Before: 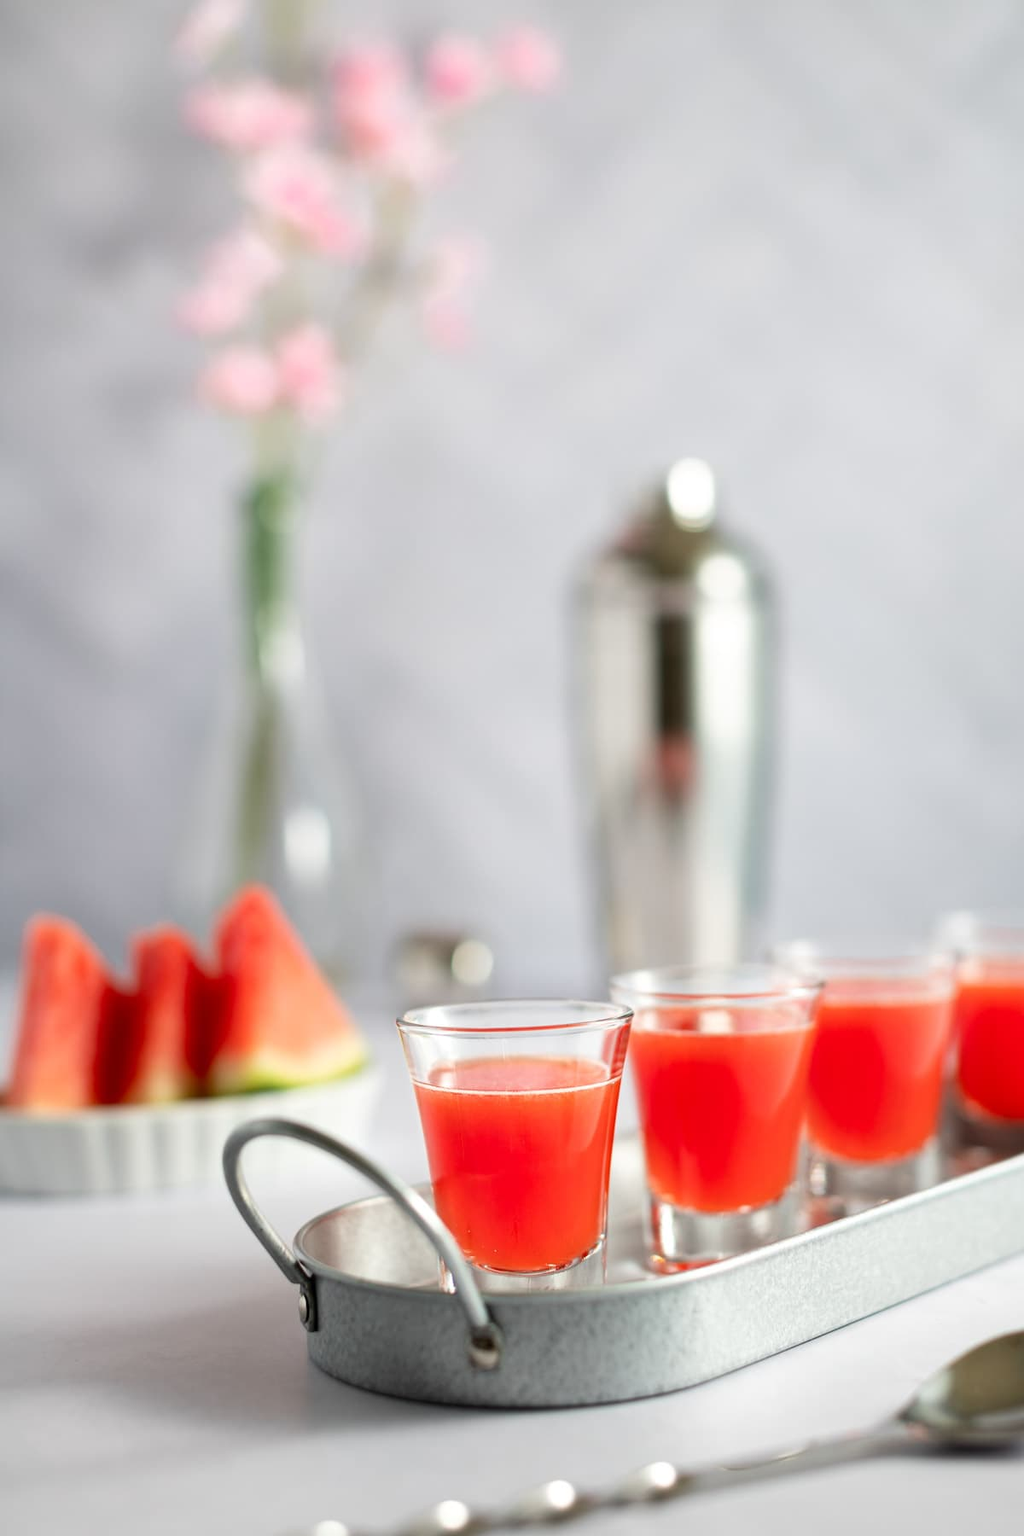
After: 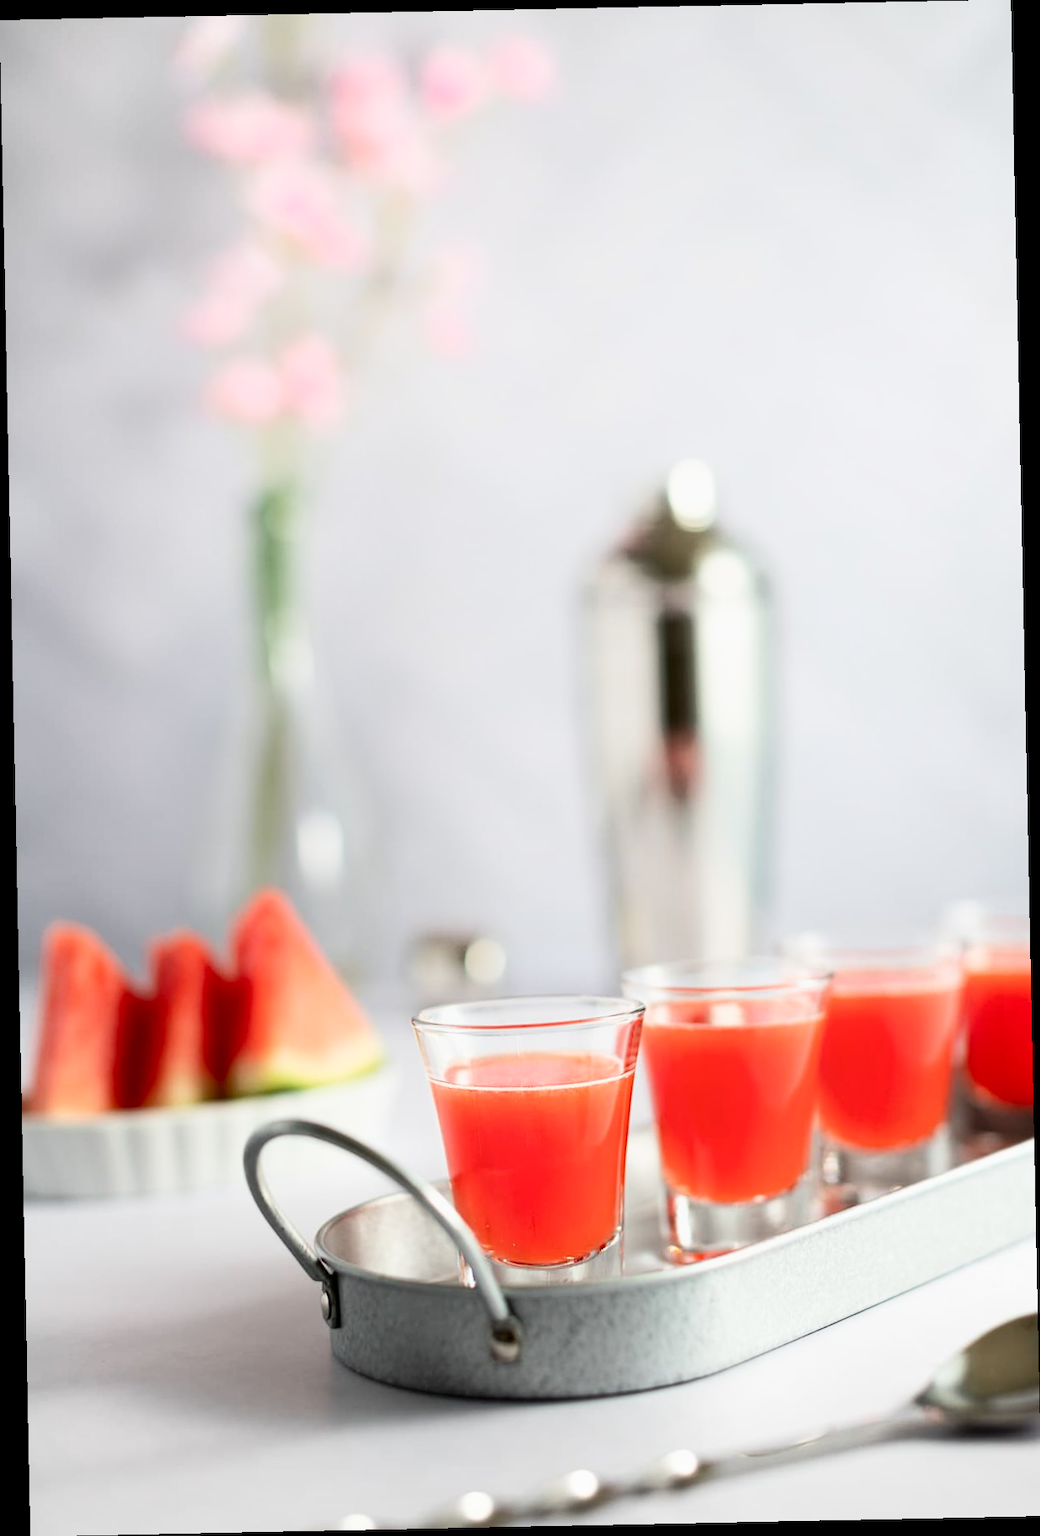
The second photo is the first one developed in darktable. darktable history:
shadows and highlights: shadows -62.32, white point adjustment -5.22, highlights 61.59
rotate and perspective: rotation -1.17°, automatic cropping off
